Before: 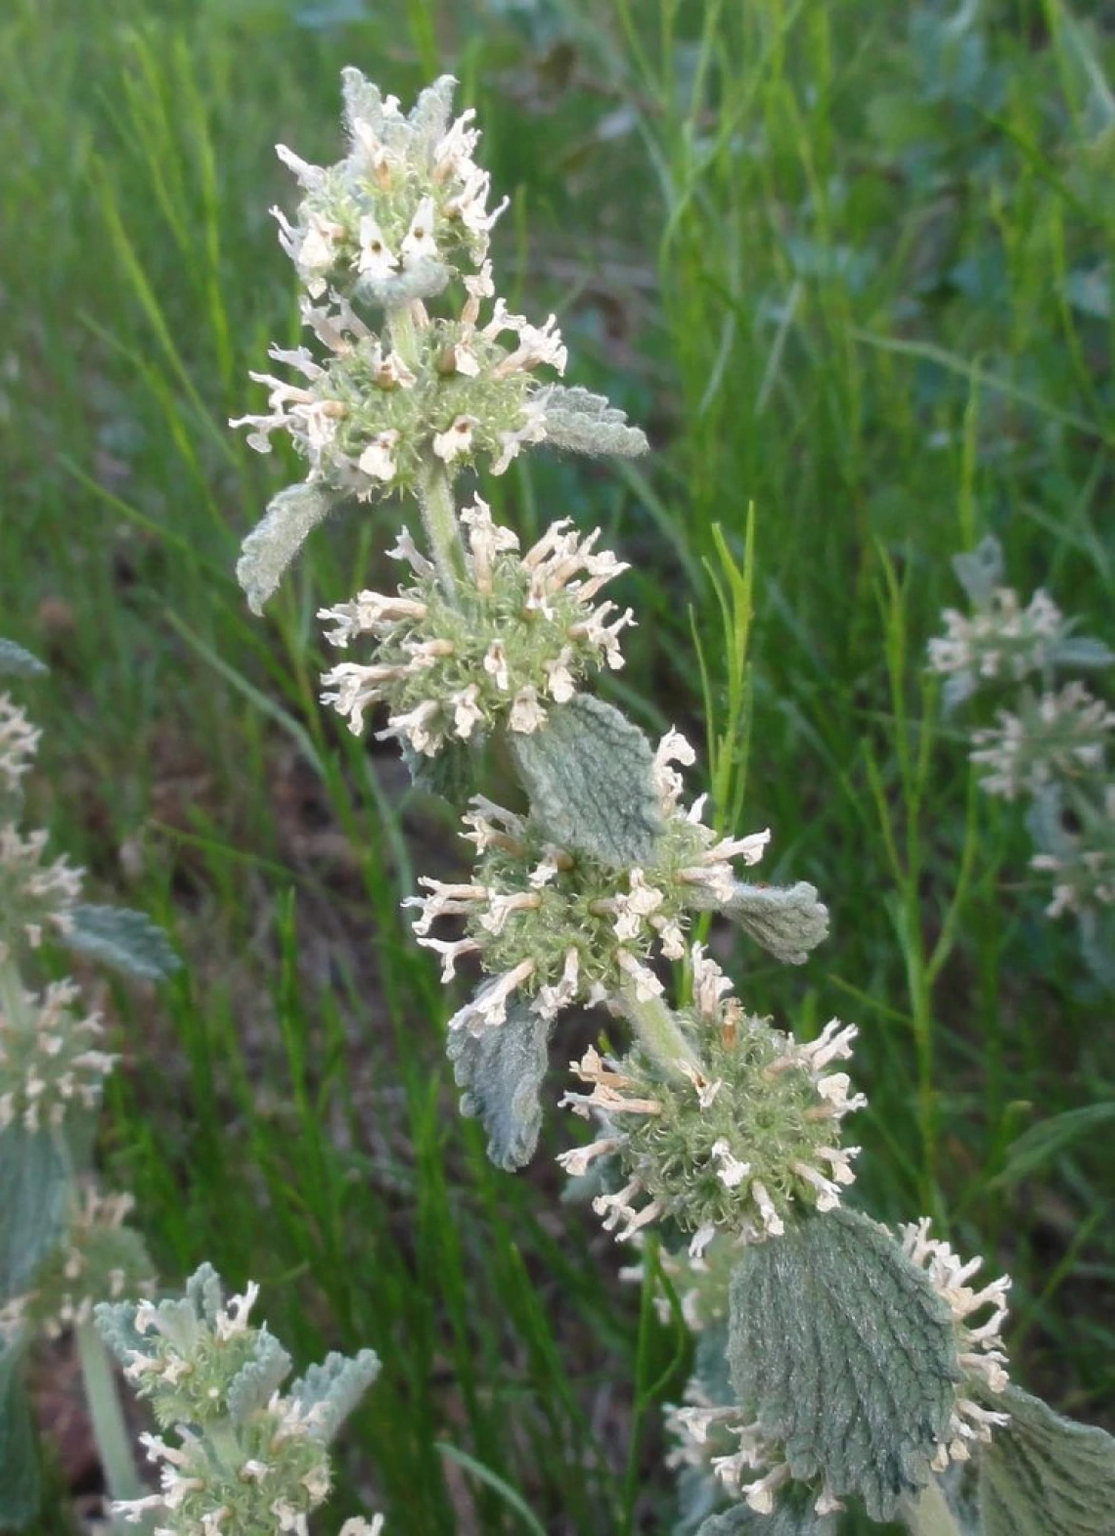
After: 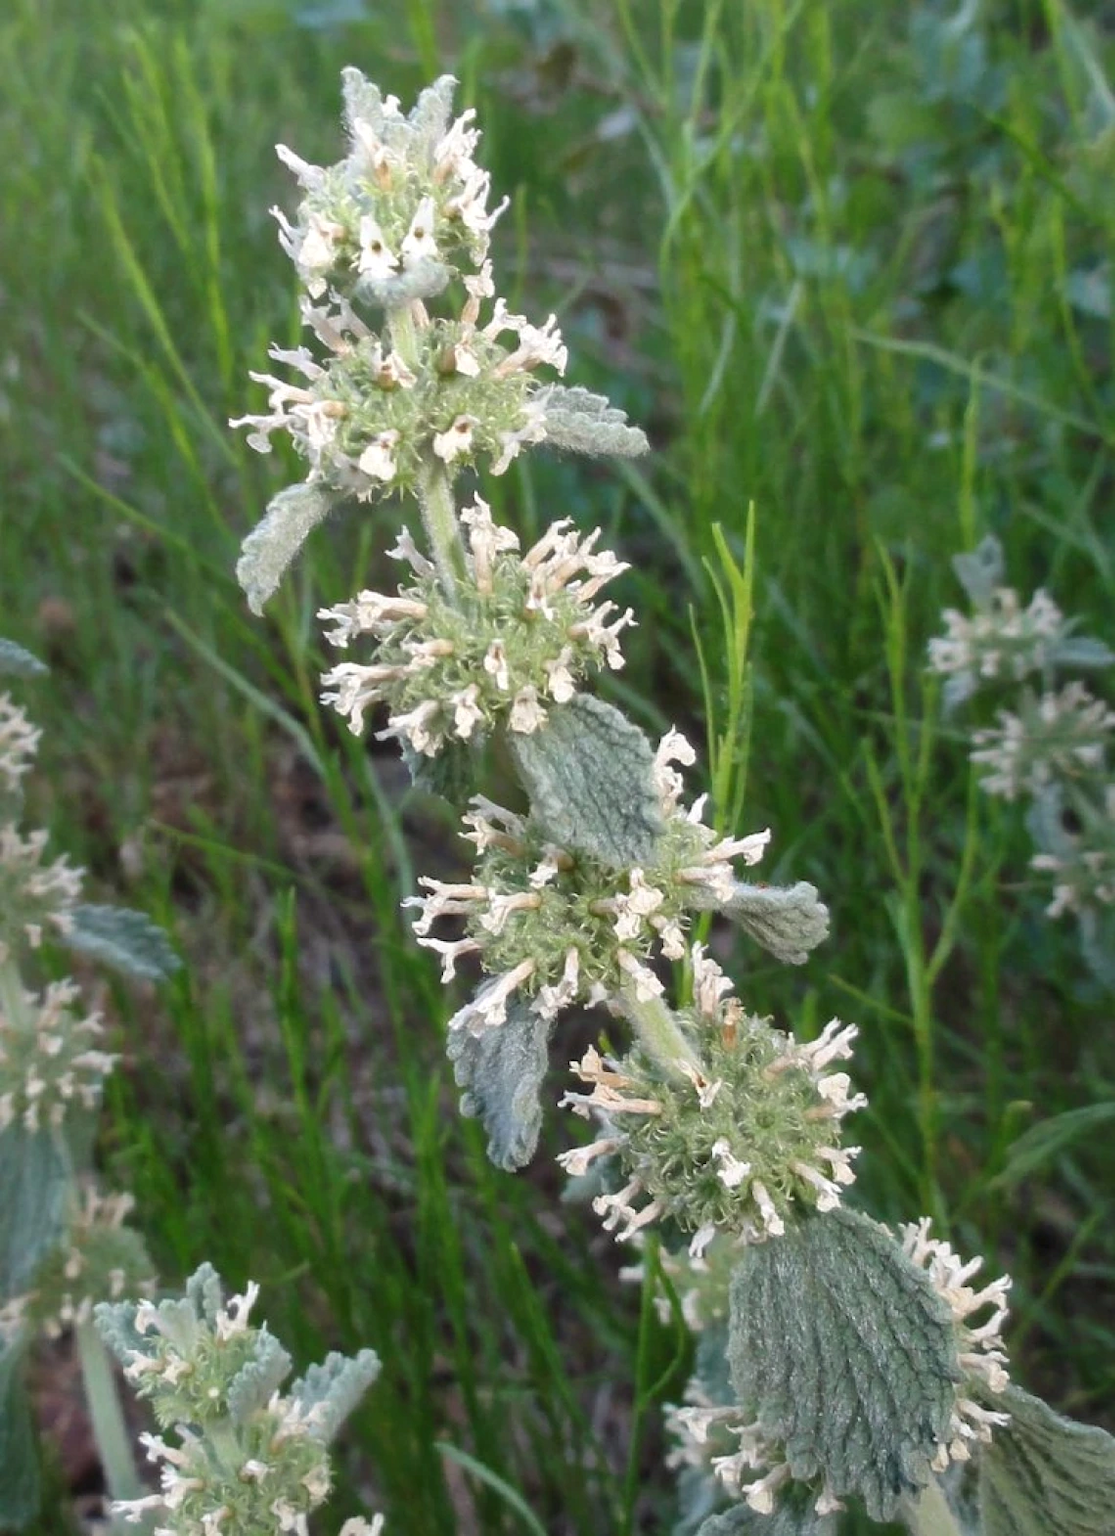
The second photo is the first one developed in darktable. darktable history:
local contrast: mode bilateral grid, contrast 19, coarseness 51, detail 119%, midtone range 0.2
